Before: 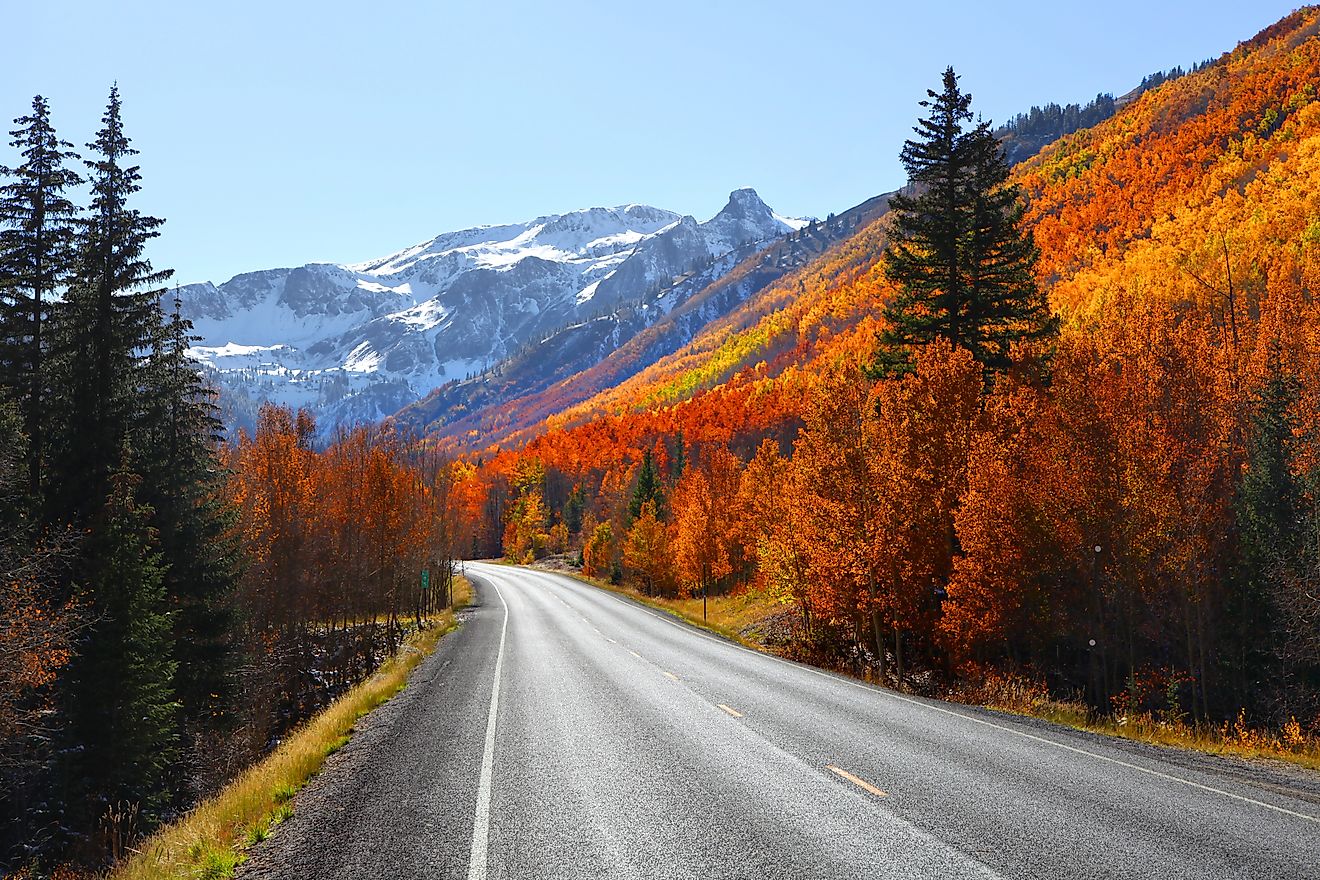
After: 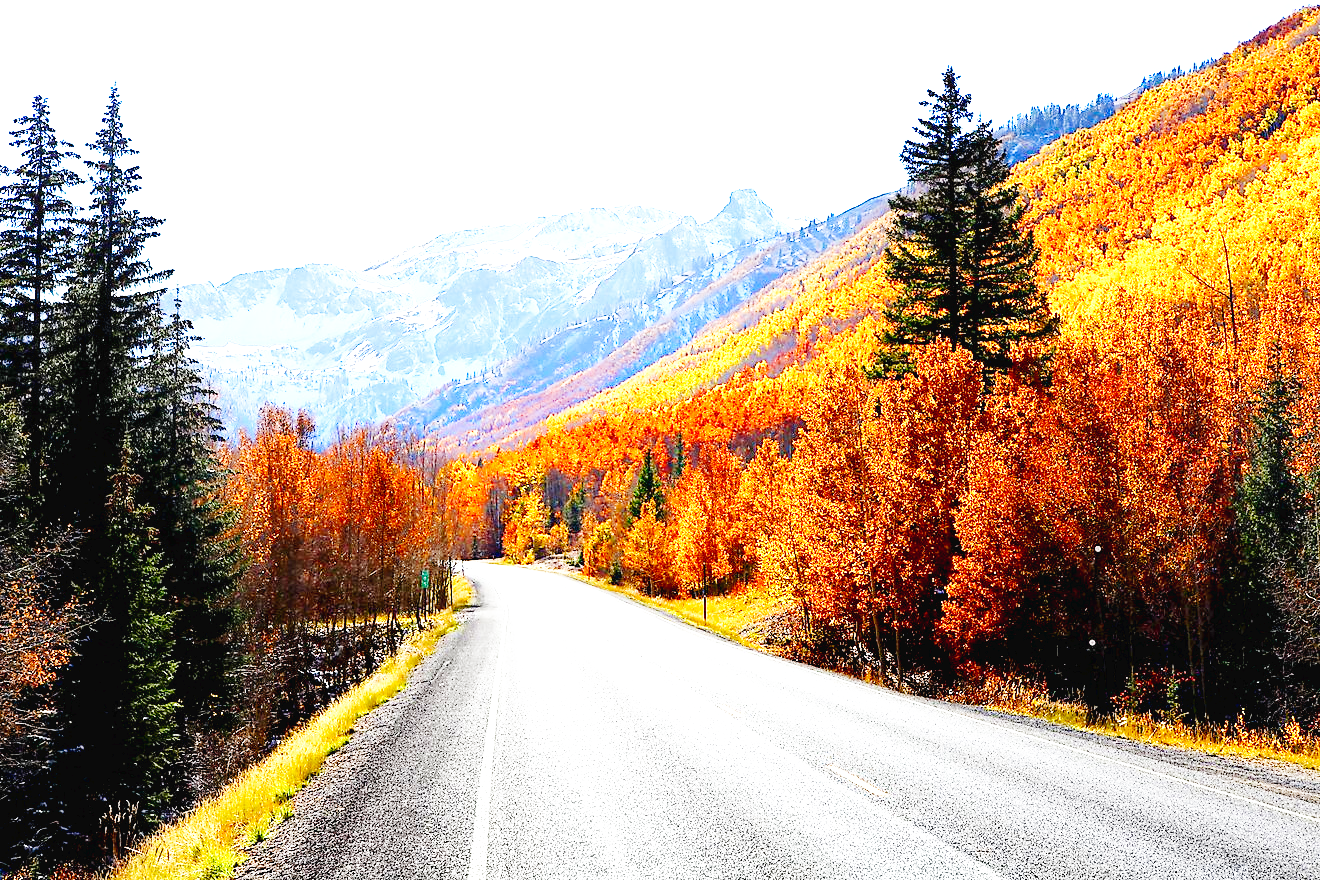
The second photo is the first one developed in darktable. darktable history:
color zones: curves: ch0 [(0.068, 0.464) (0.25, 0.5) (0.48, 0.508) (0.75, 0.536) (0.886, 0.476) (0.967, 0.456)]; ch1 [(0.066, 0.456) (0.25, 0.5) (0.616, 0.508) (0.746, 0.56) (0.934, 0.444)]
exposure: black level correction 0.008, exposure 0.988 EV, compensate highlight preservation false
base curve: curves: ch0 [(0, 0.003) (0.001, 0.002) (0.006, 0.004) (0.02, 0.022) (0.048, 0.086) (0.094, 0.234) (0.162, 0.431) (0.258, 0.629) (0.385, 0.8) (0.548, 0.918) (0.751, 0.988) (1, 1)], preserve colors none
